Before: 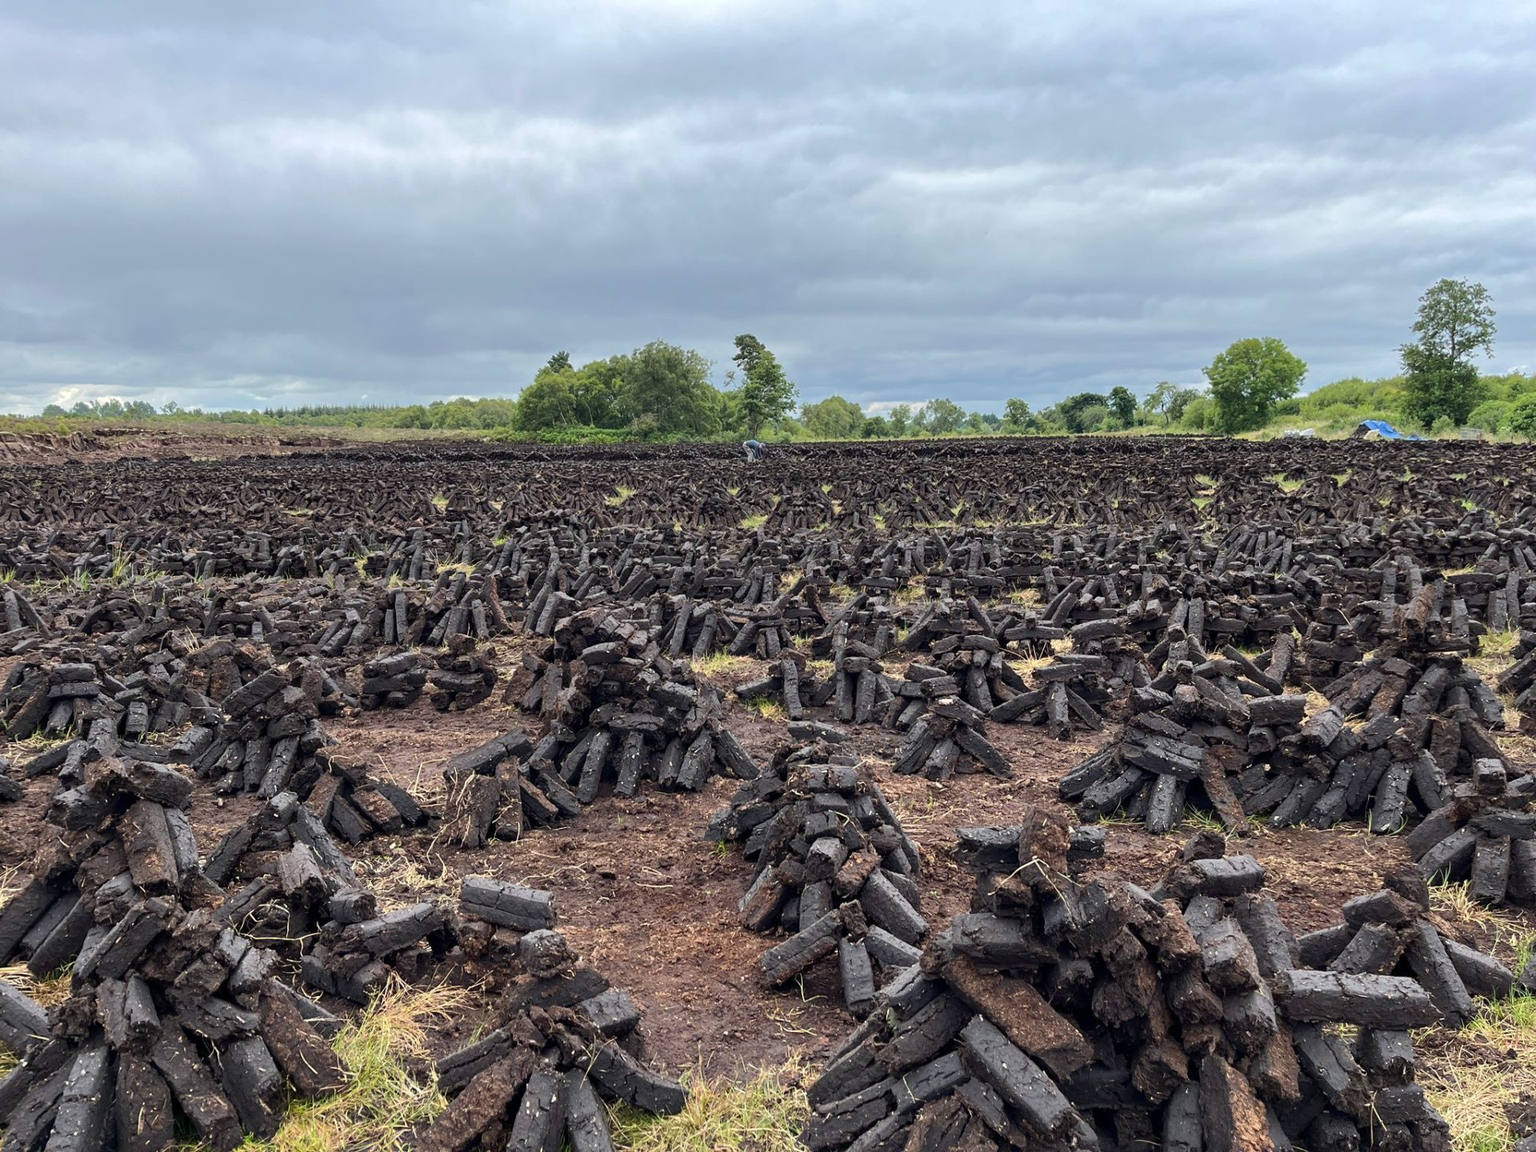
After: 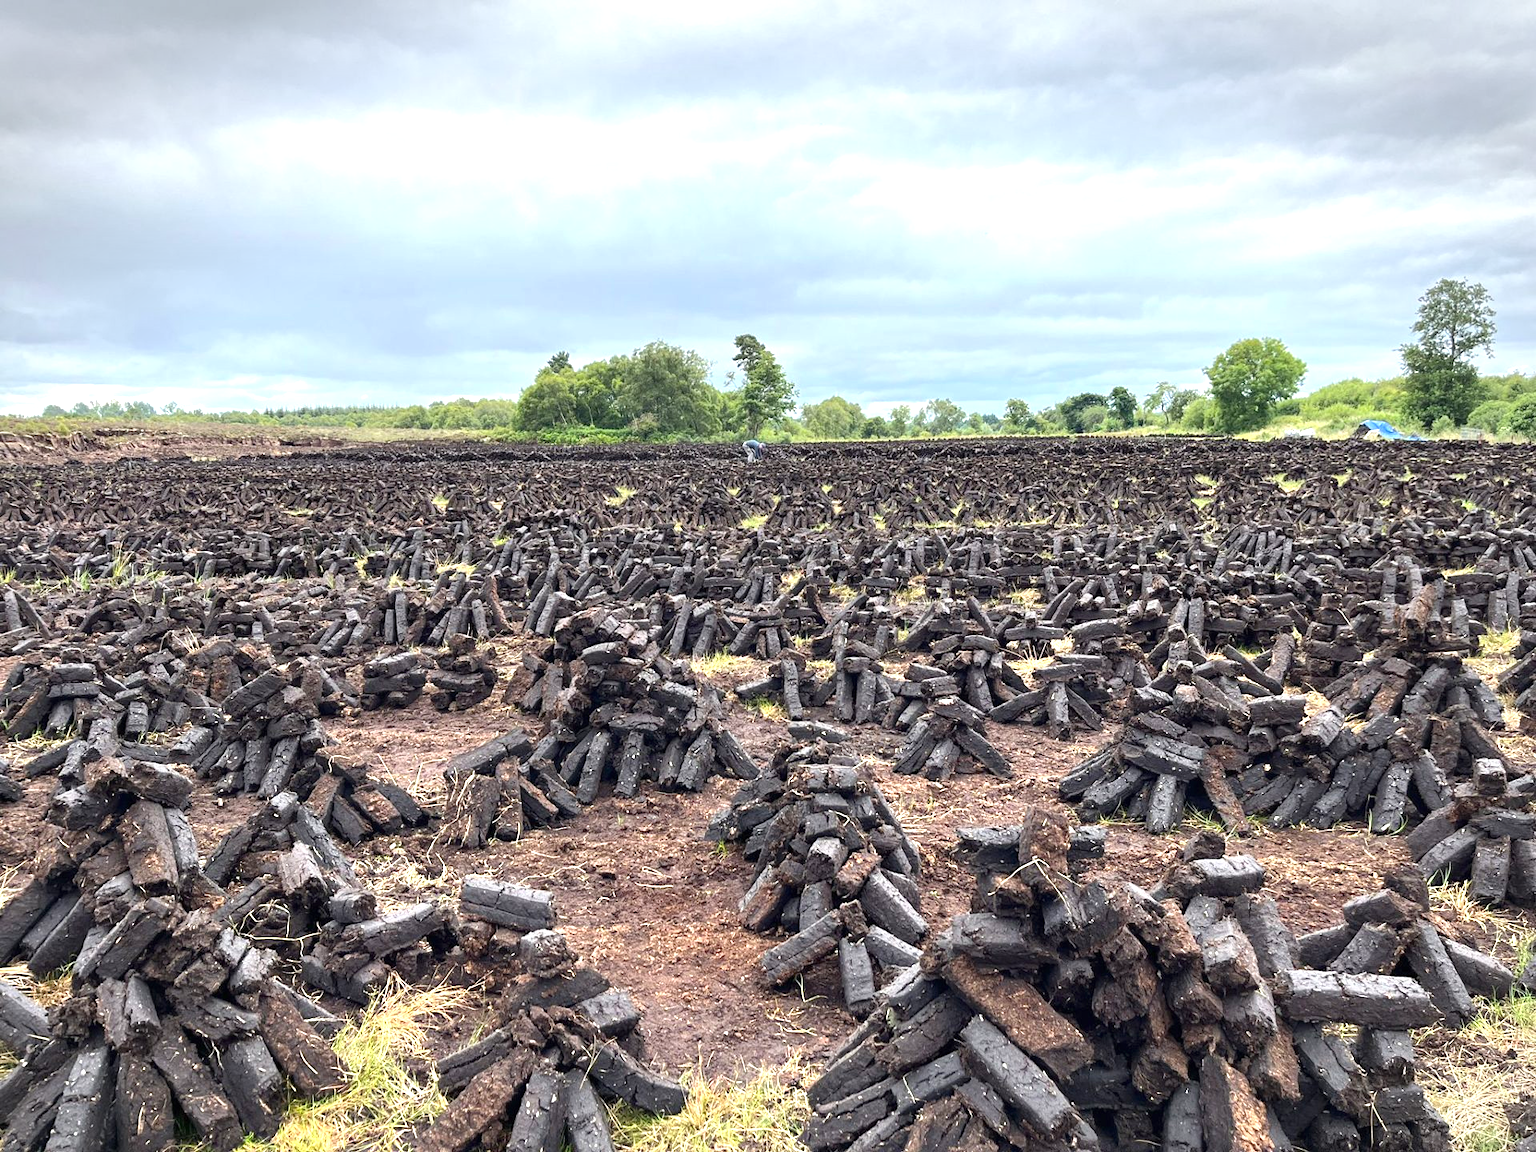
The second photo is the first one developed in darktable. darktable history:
vignetting: fall-off start 99.76%, center (-0.029, 0.241), width/height ratio 1.32
exposure: black level correction 0, exposure 1.001 EV, compensate highlight preservation false
